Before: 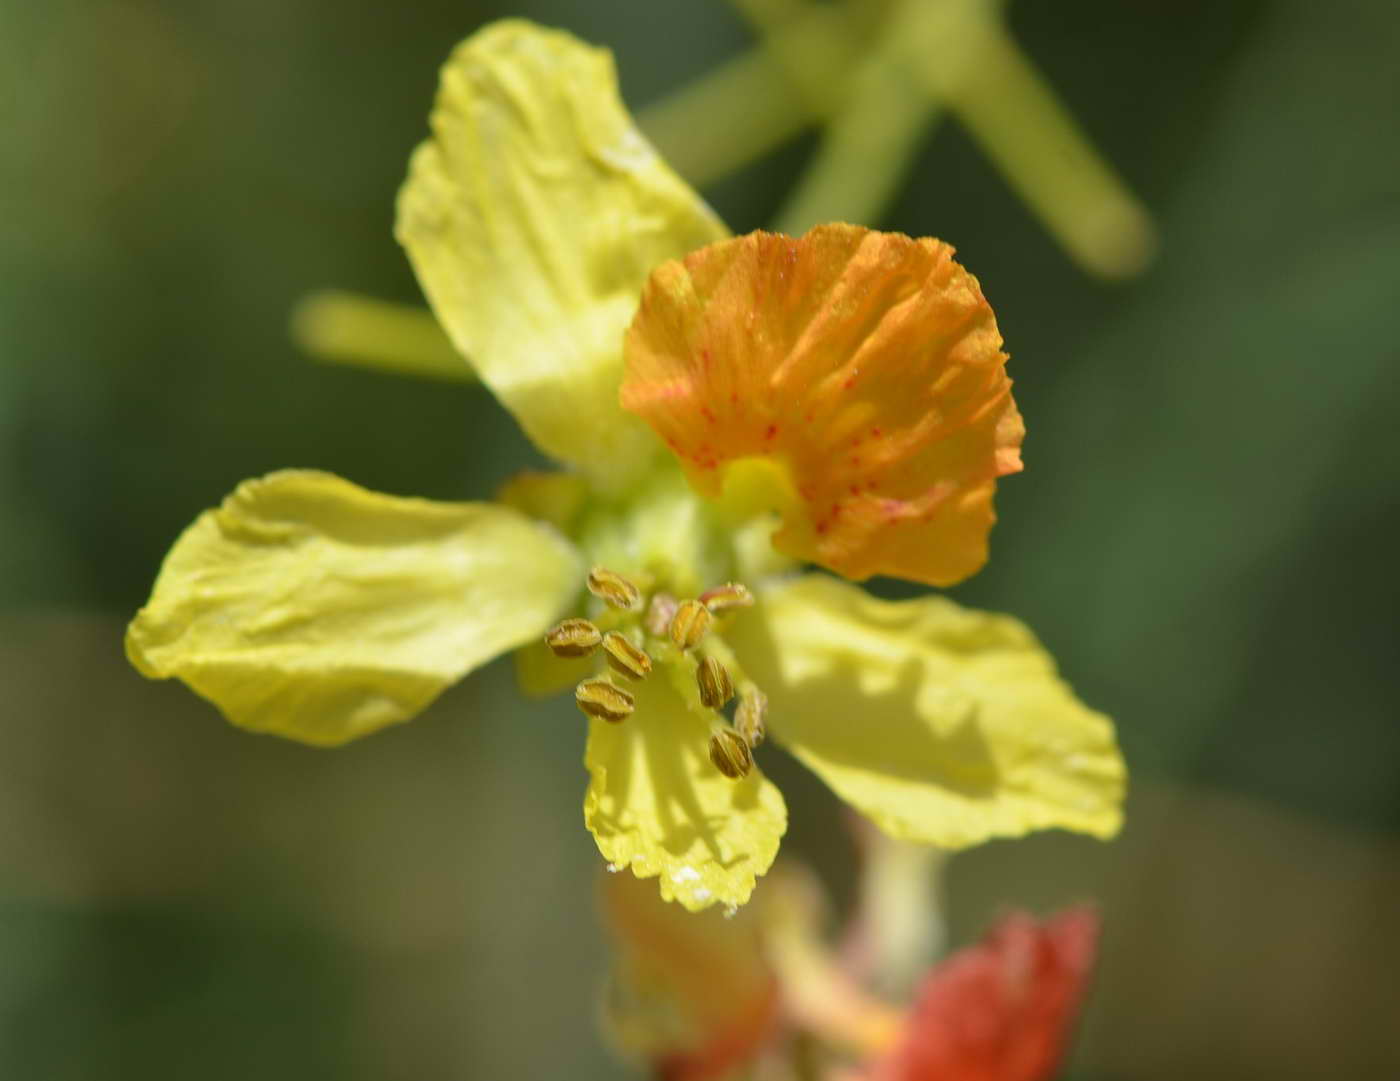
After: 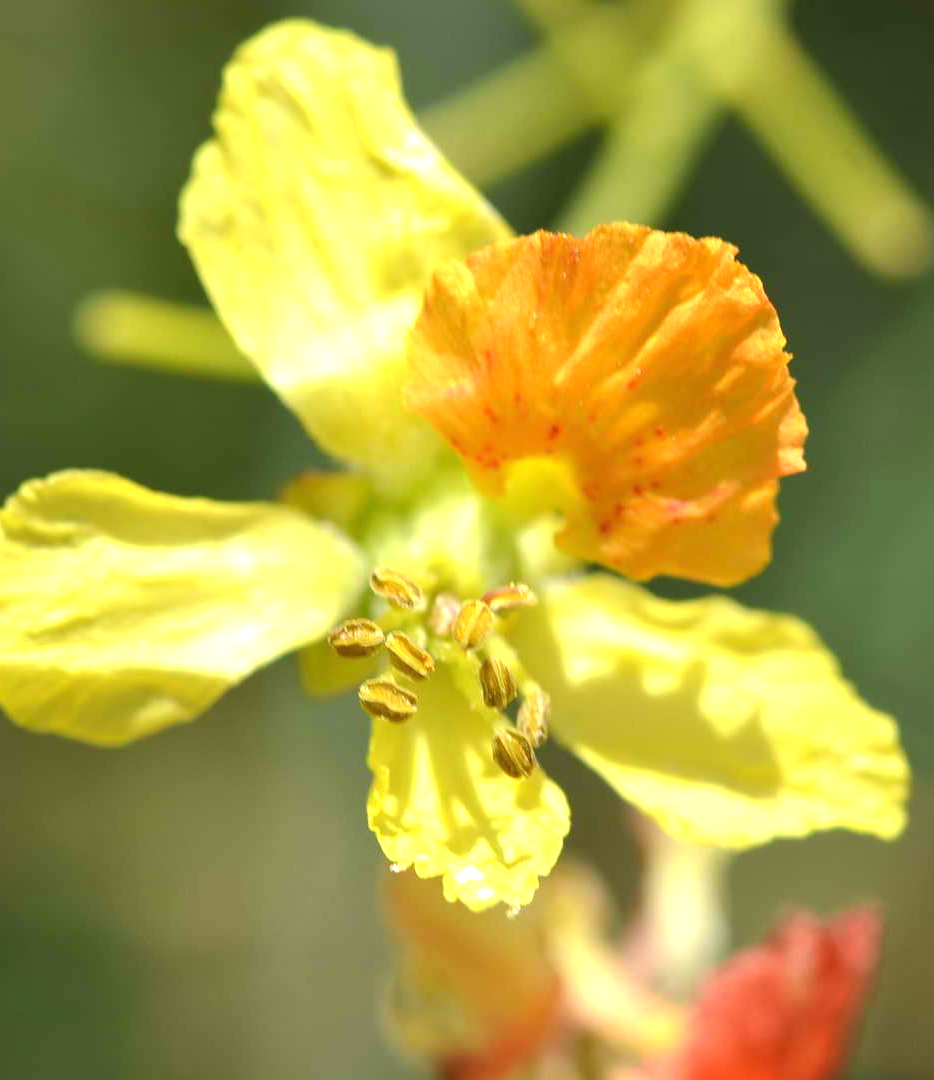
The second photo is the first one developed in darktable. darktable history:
exposure: black level correction 0, exposure 0.891 EV, compensate exposure bias true, compensate highlight preservation false
crop and rotate: left 15.506%, right 17.773%
tone equalizer: on, module defaults
